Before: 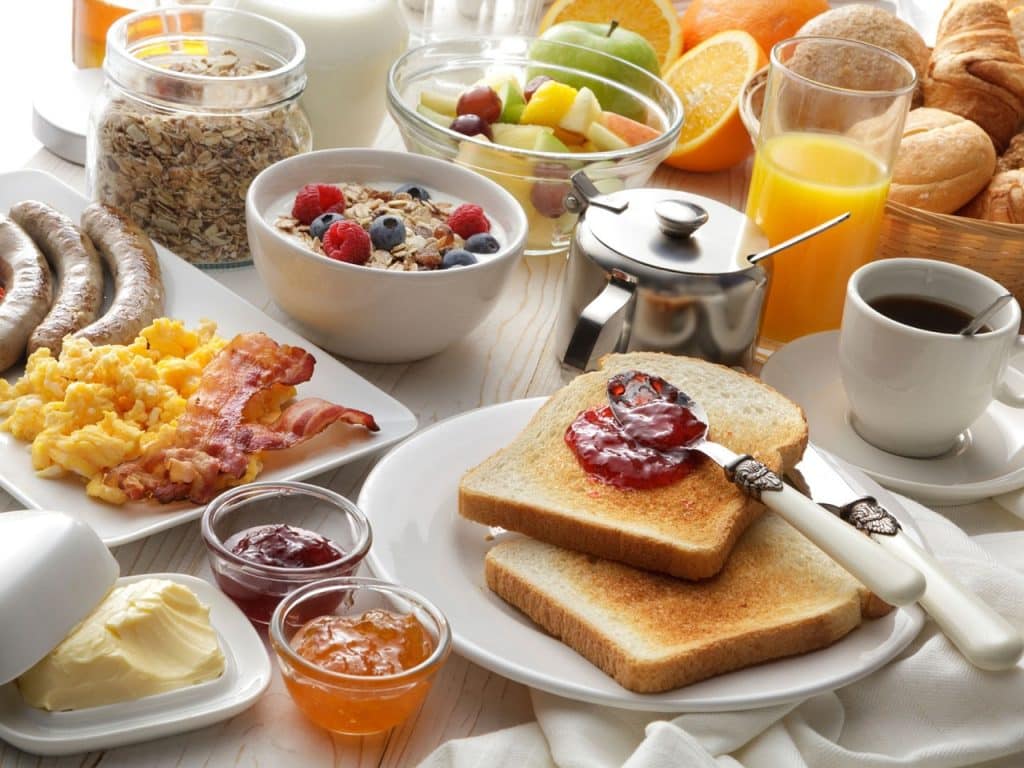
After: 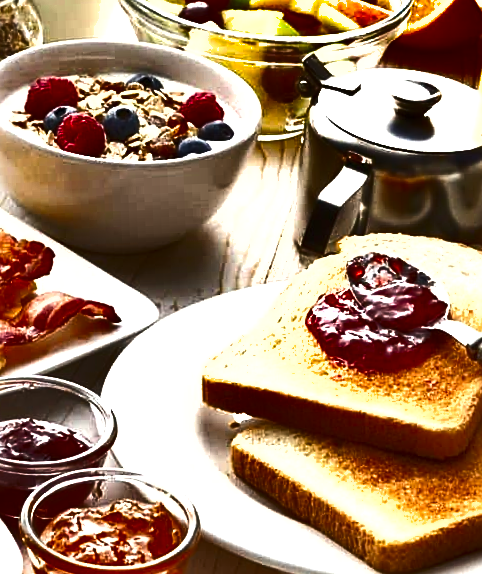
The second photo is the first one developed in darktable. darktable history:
crop and rotate: angle 0.02°, left 24.353%, top 13.219%, right 26.156%, bottom 8.224%
sharpen: on, module defaults
rotate and perspective: rotation -2.12°, lens shift (vertical) 0.009, lens shift (horizontal) -0.008, automatic cropping original format, crop left 0.036, crop right 0.964, crop top 0.05, crop bottom 0.959
exposure: black level correction 0, exposure 1.1 EV, compensate exposure bias true, compensate highlight preservation false
shadows and highlights: shadows 20.91, highlights -82.73, soften with gaussian
